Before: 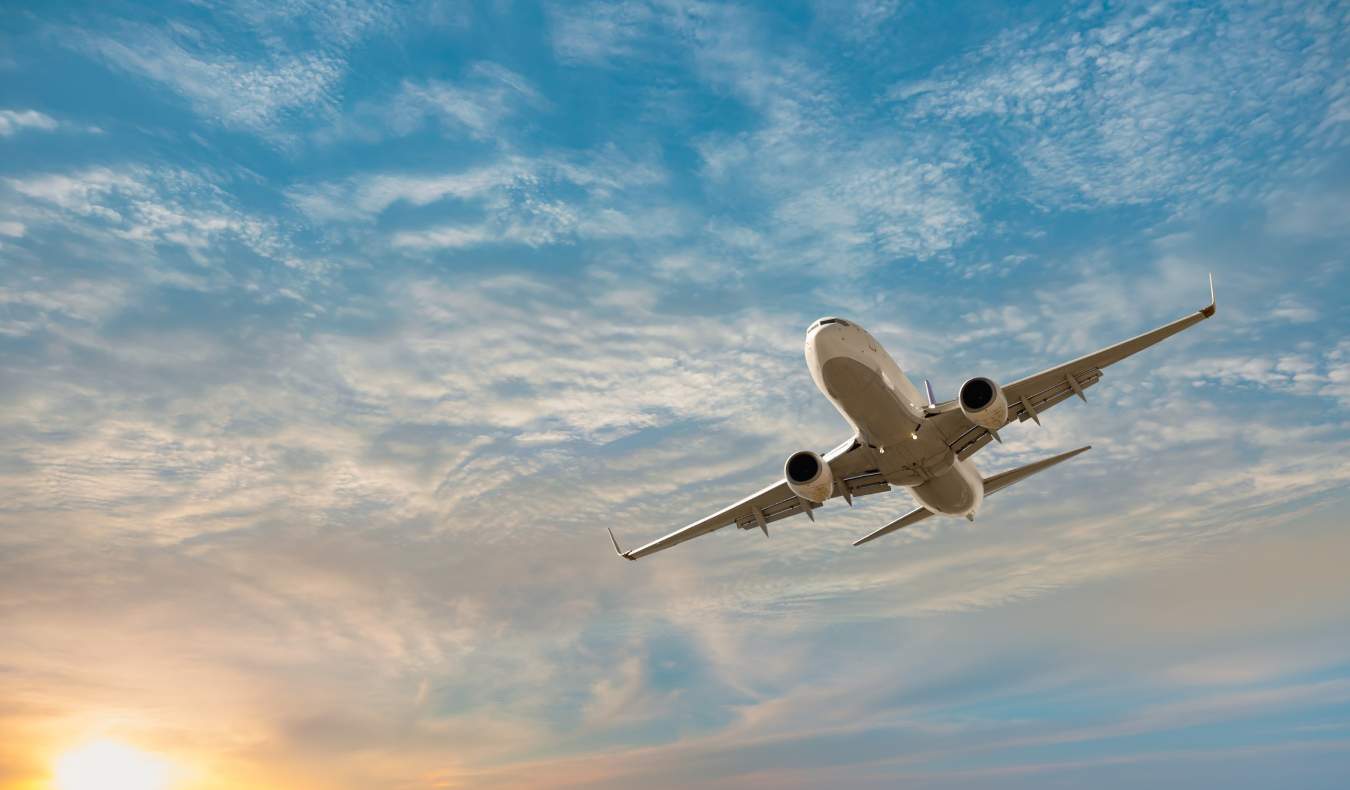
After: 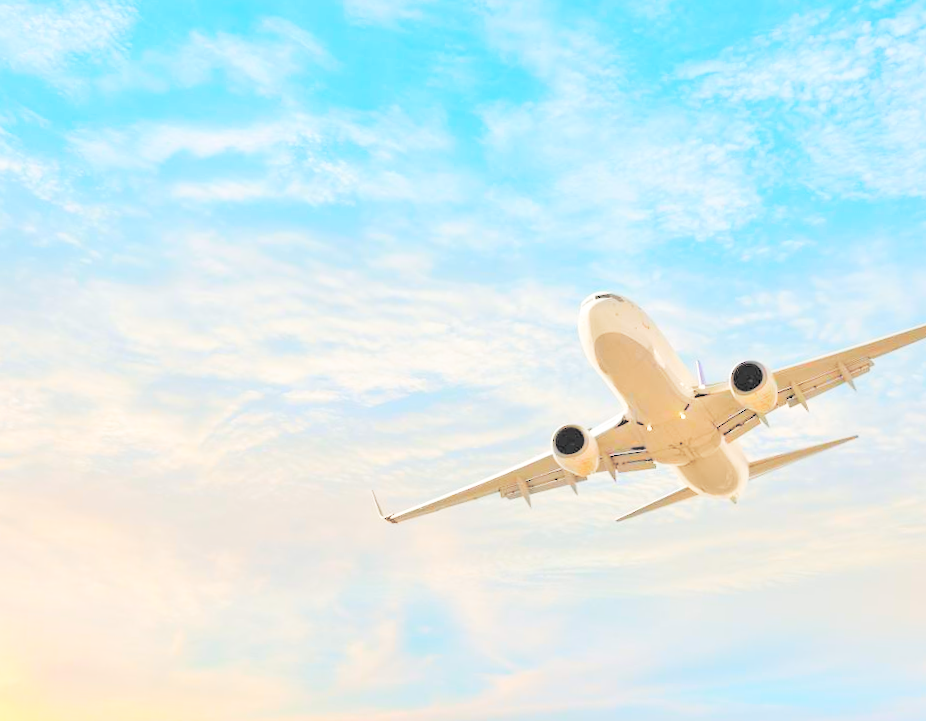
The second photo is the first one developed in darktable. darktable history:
base curve: curves: ch0 [(0, 0) (0.036, 0.025) (0.121, 0.166) (0.206, 0.329) (0.605, 0.79) (1, 1)], preserve colors none
crop and rotate: angle -3.22°, left 13.916%, top 0.017%, right 10.945%, bottom 0.026%
contrast brightness saturation: brightness 0.997
local contrast: mode bilateral grid, contrast 15, coarseness 36, detail 105%, midtone range 0.2
tone equalizer: -7 EV 0.164 EV, -6 EV 0.569 EV, -5 EV 1.12 EV, -4 EV 1.37 EV, -3 EV 1.14 EV, -2 EV 0.6 EV, -1 EV 0.164 EV
